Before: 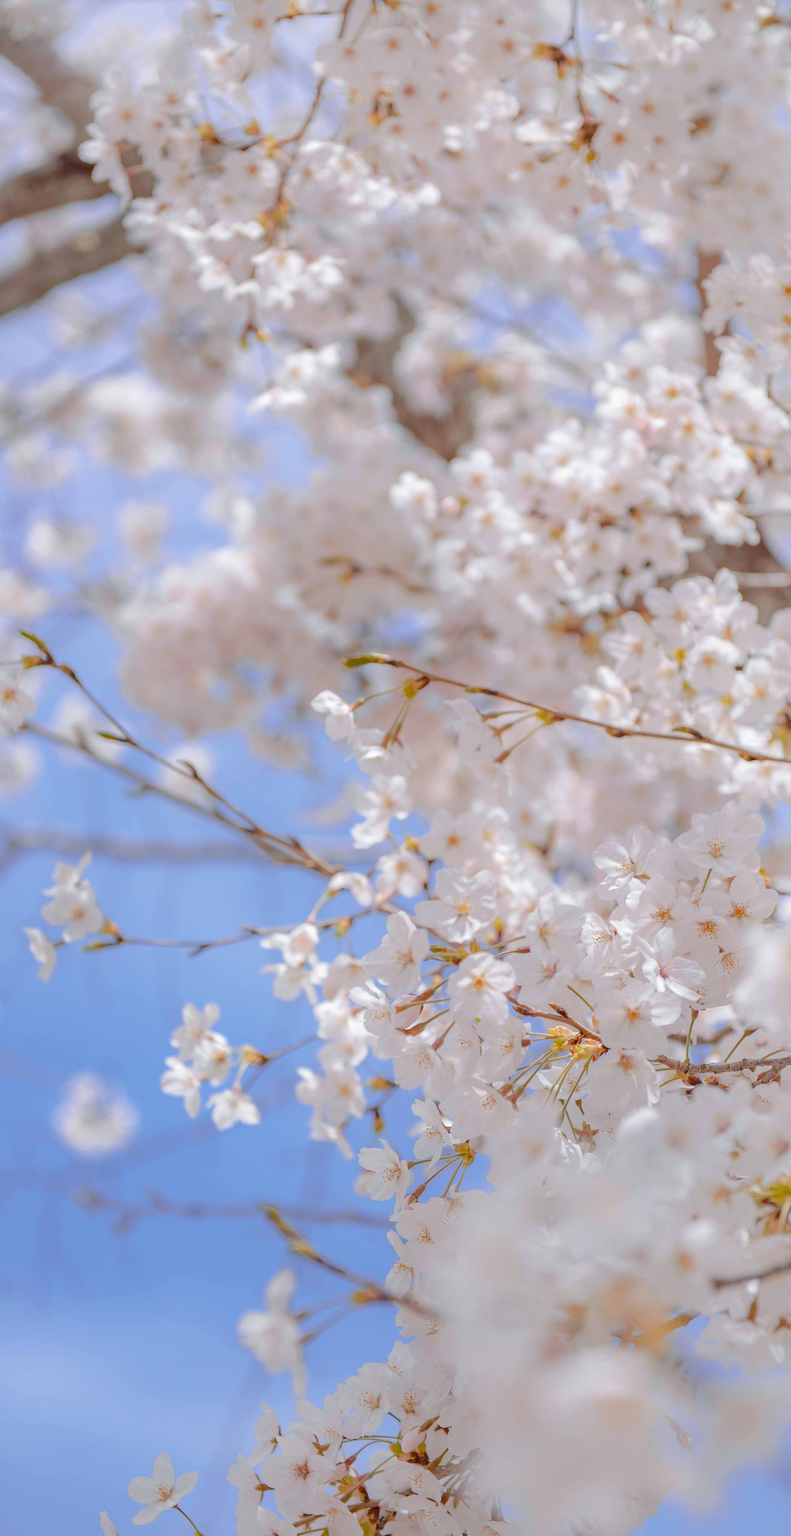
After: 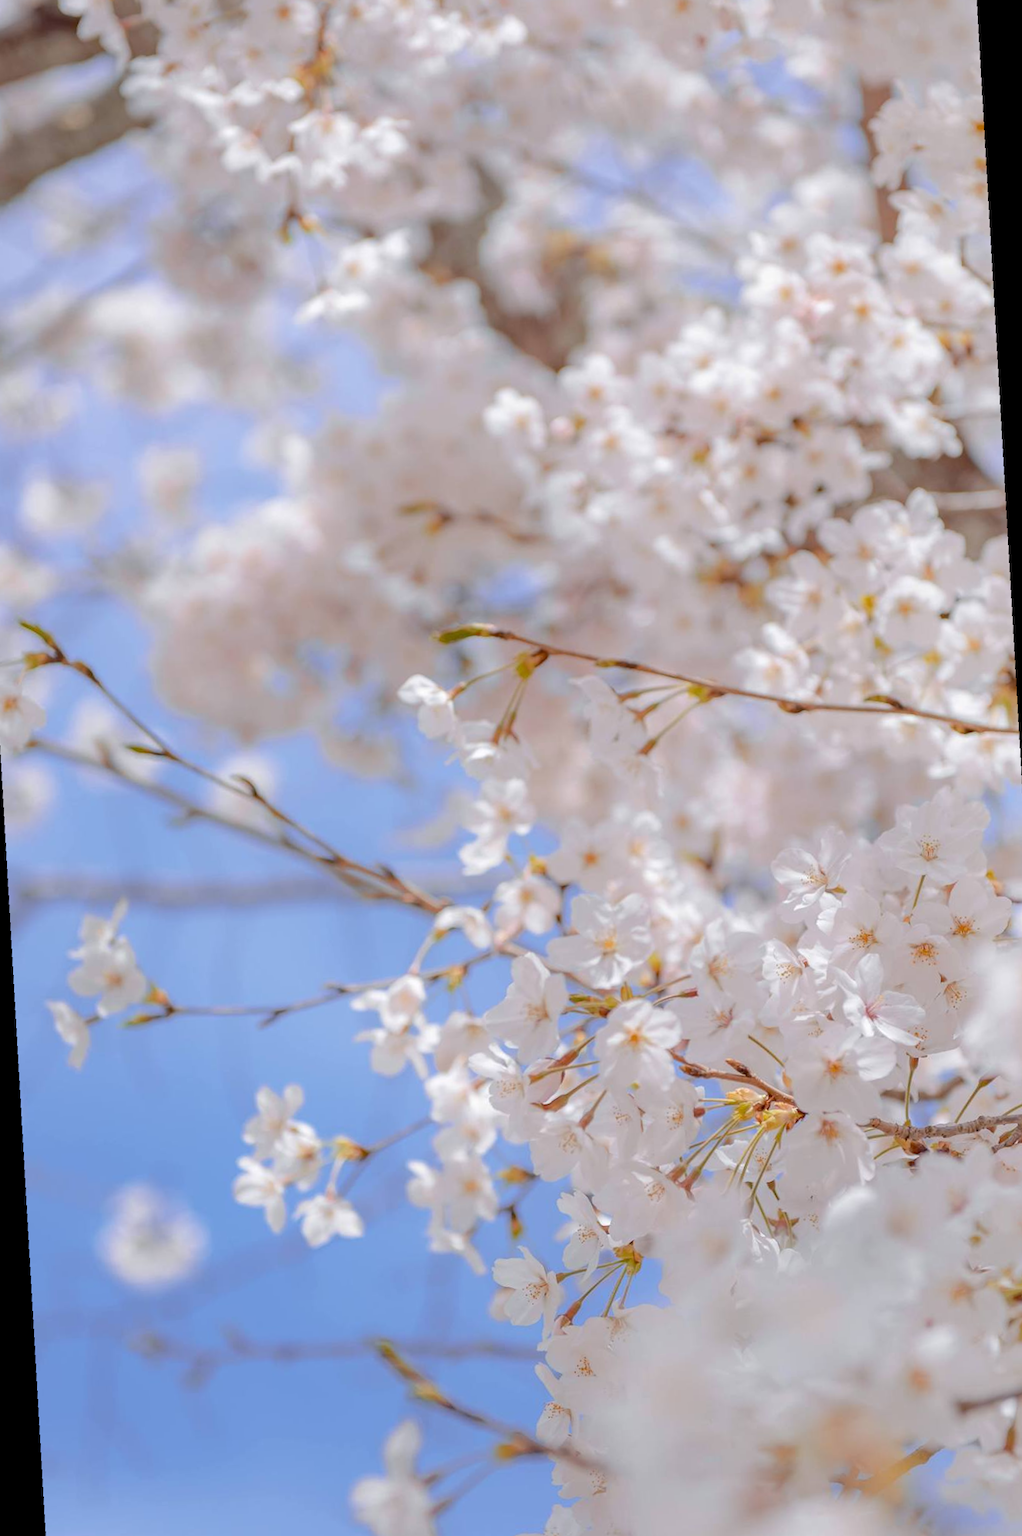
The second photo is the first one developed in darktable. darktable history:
crop and rotate: angle -1.69°
rotate and perspective: rotation -5°, crop left 0.05, crop right 0.952, crop top 0.11, crop bottom 0.89
